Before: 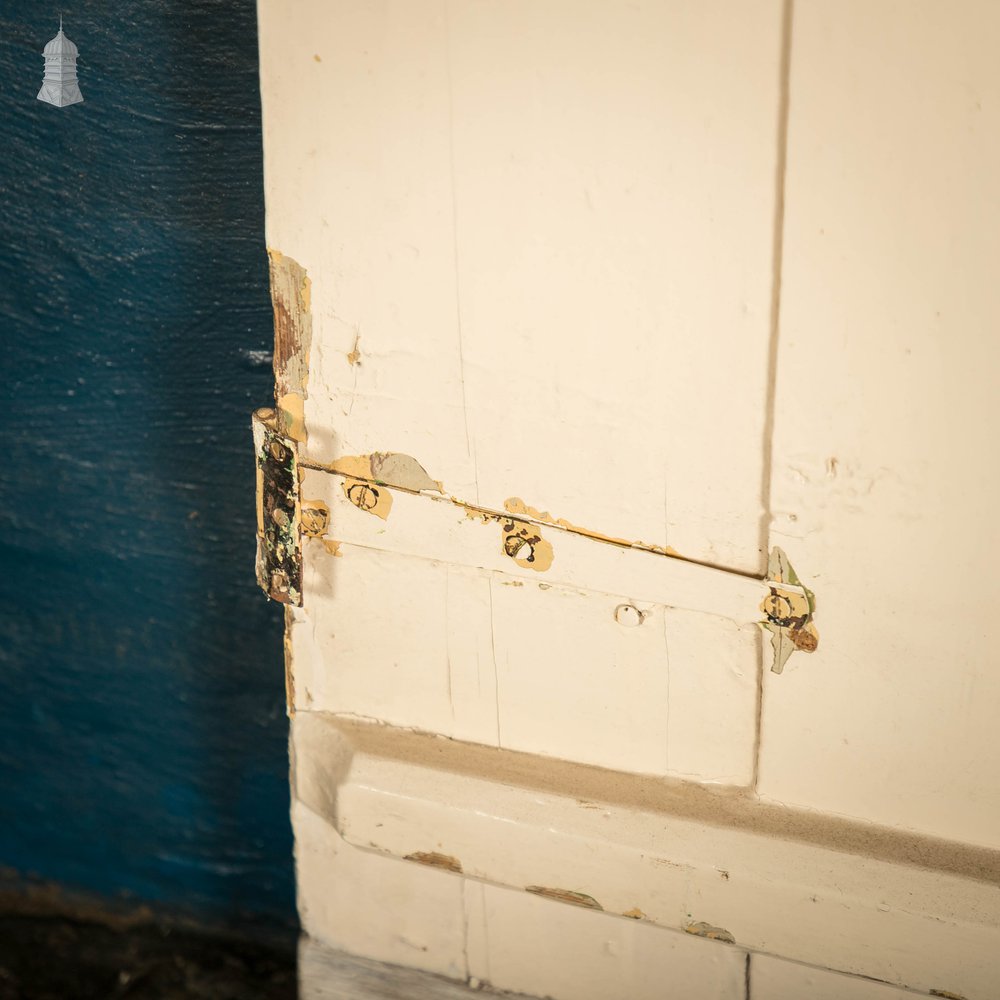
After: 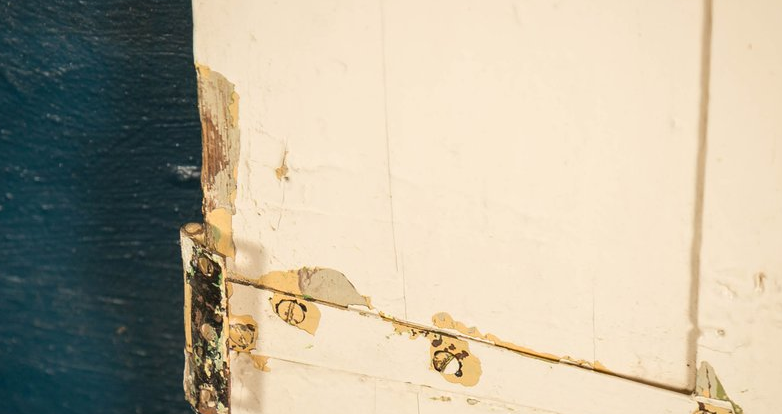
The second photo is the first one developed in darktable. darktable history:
crop: left 7.294%, top 18.525%, right 14.411%, bottom 40.056%
